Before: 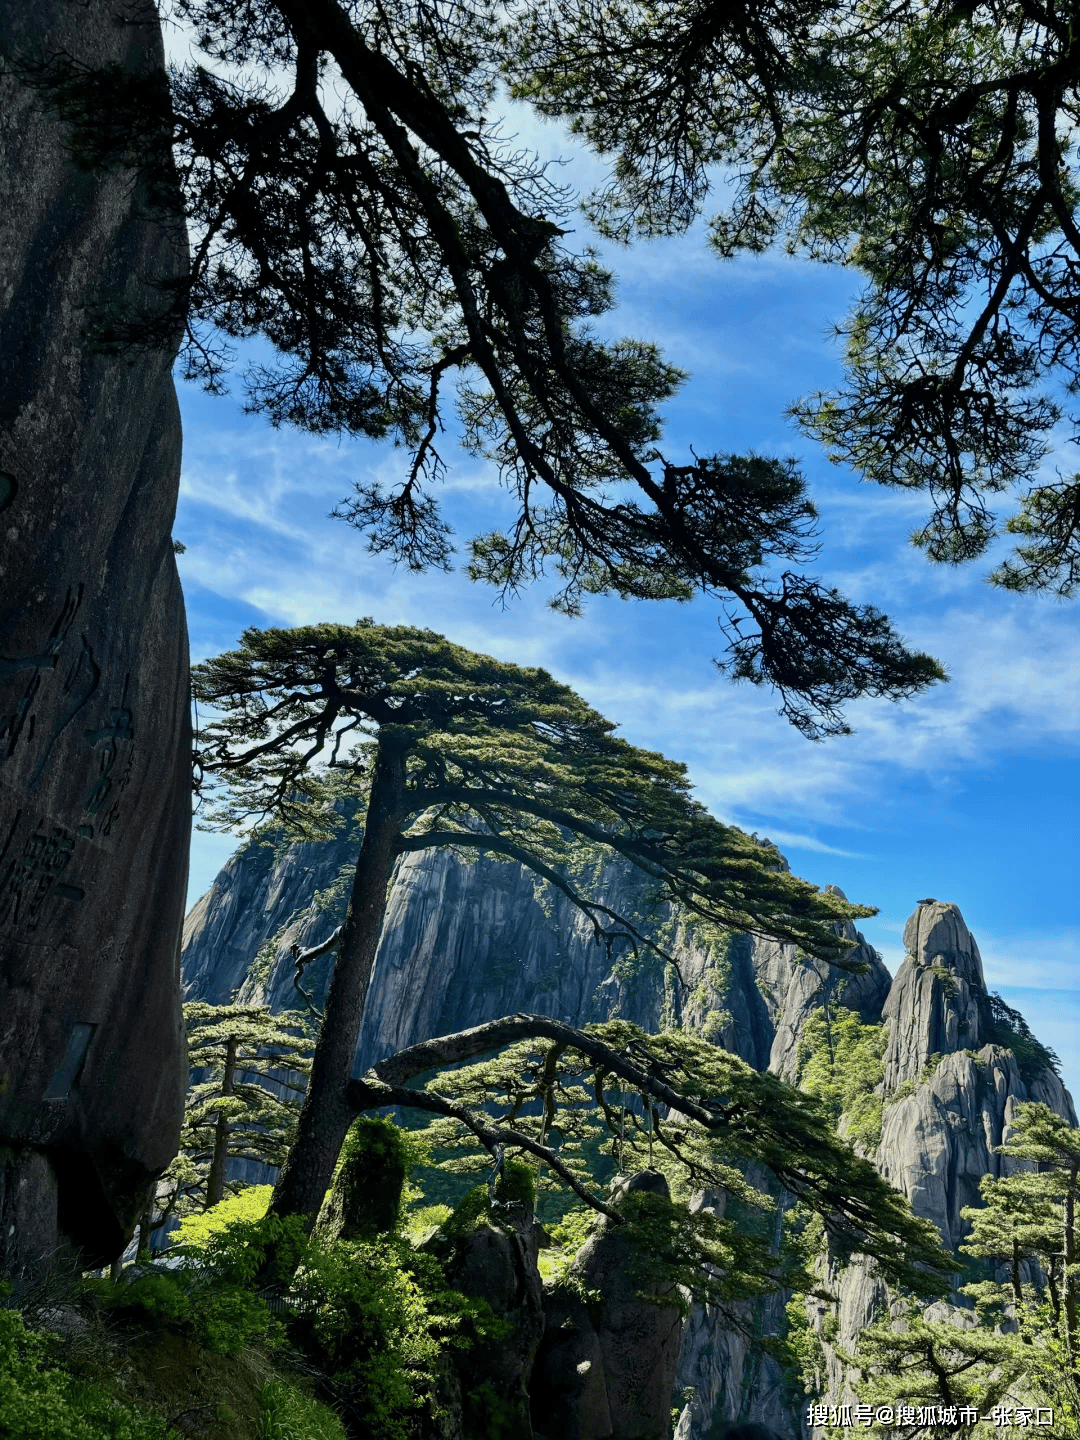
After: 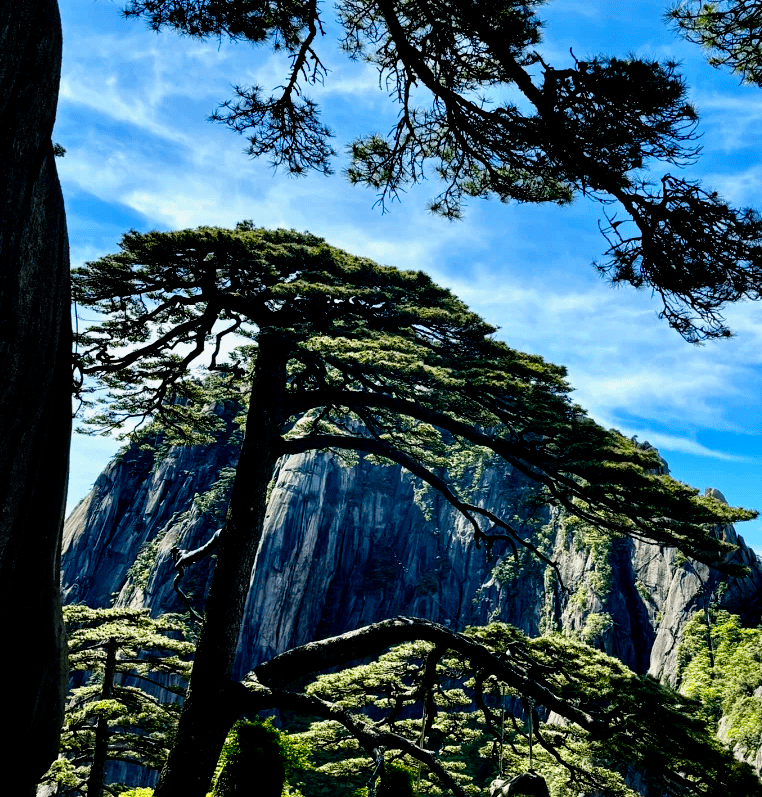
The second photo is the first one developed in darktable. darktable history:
filmic rgb: black relative exposure -5.5 EV, white relative exposure 2.5 EV, threshold 3 EV, target black luminance 0%, hardness 4.51, latitude 67.35%, contrast 1.453, shadows ↔ highlights balance -3.52%, preserve chrominance no, color science v4 (2020), contrast in shadows soft, enable highlight reconstruction true
crop: left 11.123%, top 27.61%, right 18.3%, bottom 17.034%
